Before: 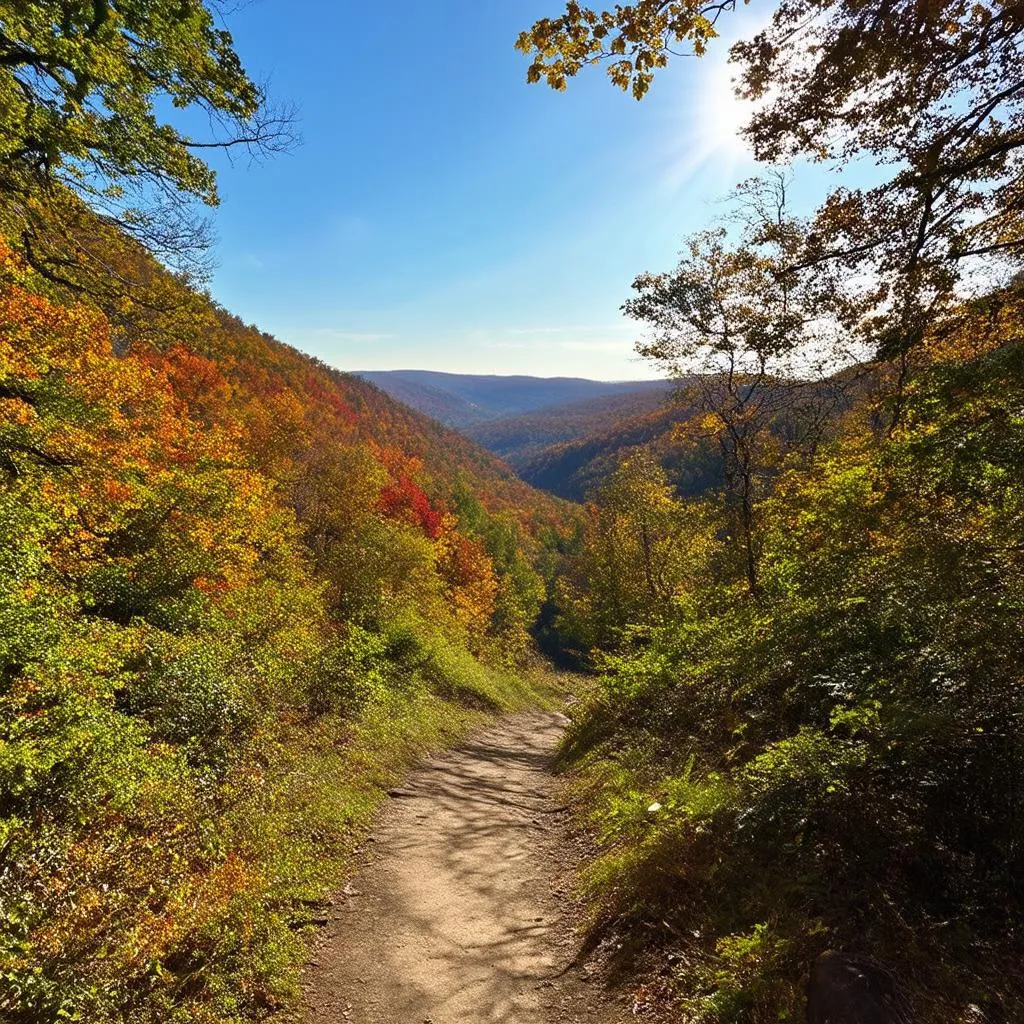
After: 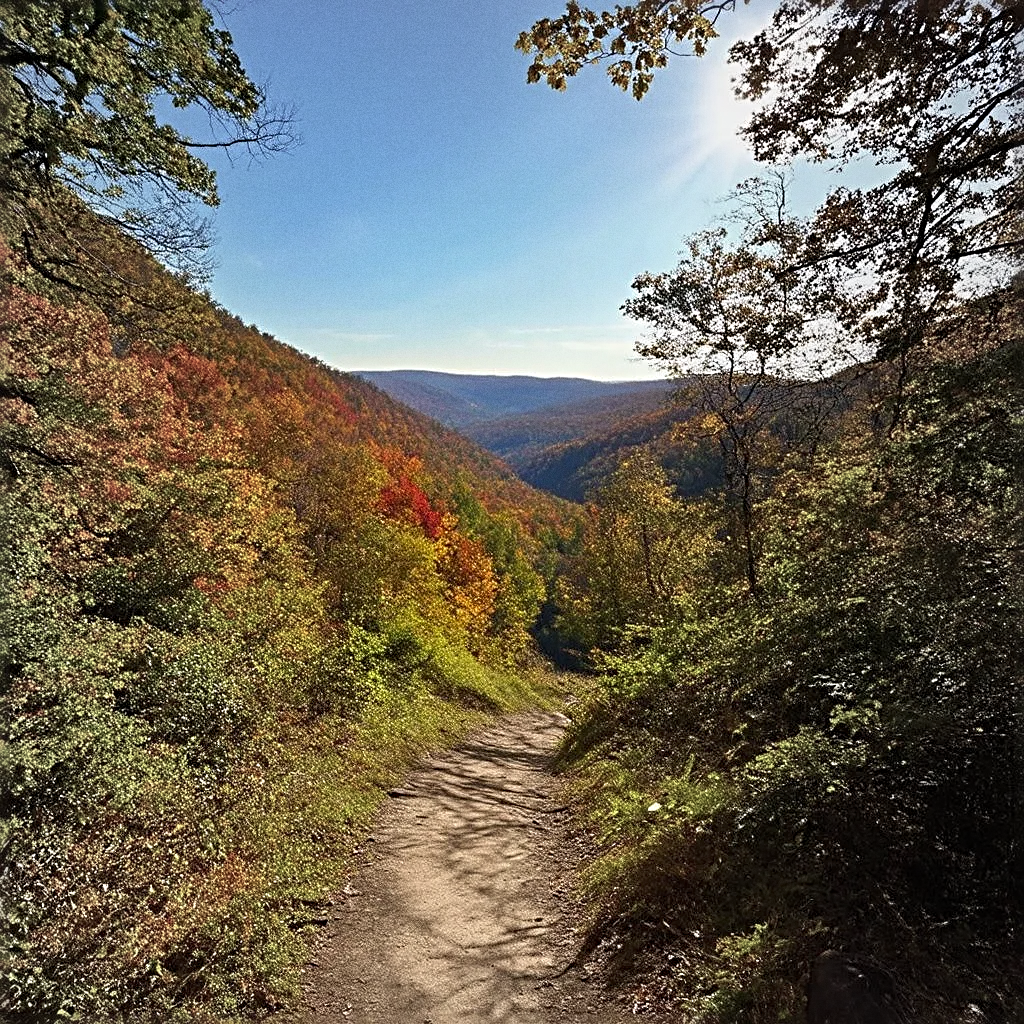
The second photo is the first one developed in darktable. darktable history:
vignetting: fall-off start 18.21%, fall-off radius 137.95%, brightness -0.207, center (-0.078, 0.066), width/height ratio 0.62, shape 0.59
sharpen: radius 4
grain: on, module defaults
